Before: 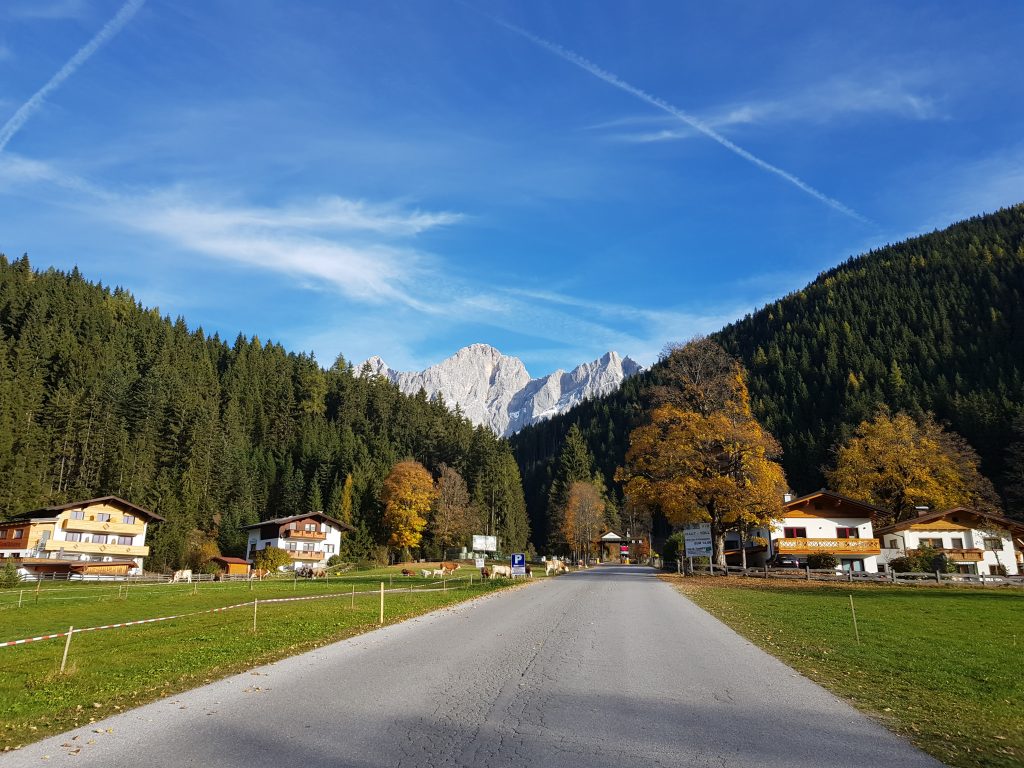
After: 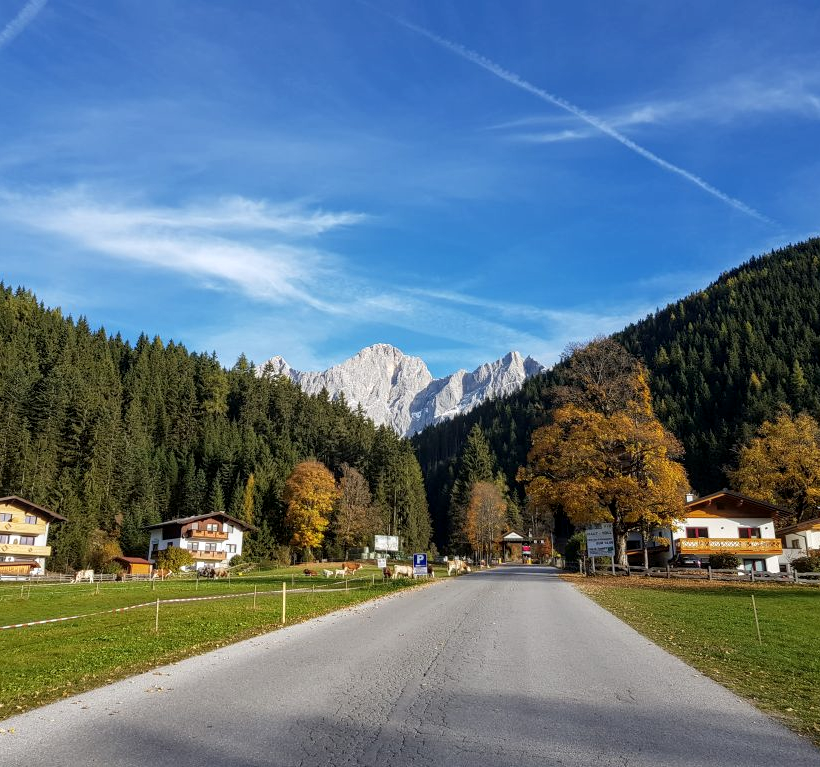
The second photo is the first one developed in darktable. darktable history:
crop and rotate: left 9.591%, right 10.283%
local contrast: on, module defaults
